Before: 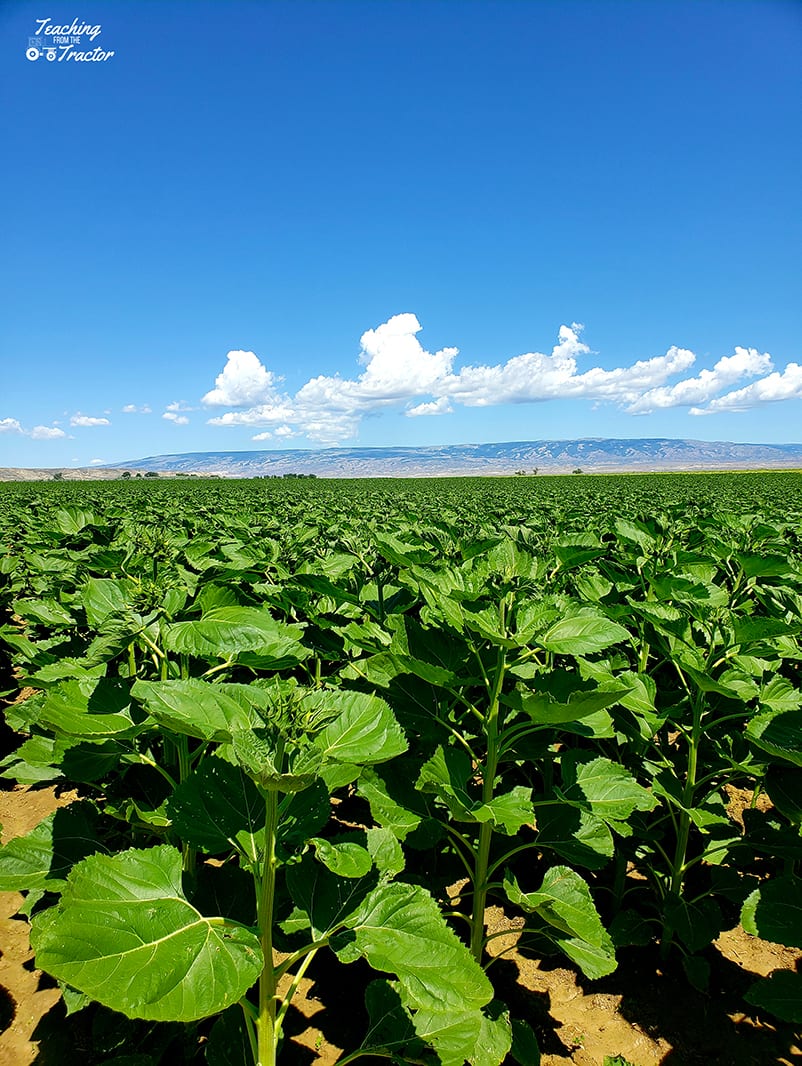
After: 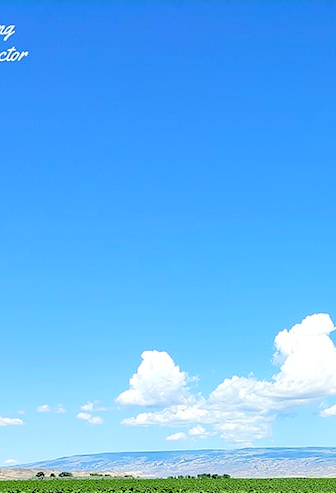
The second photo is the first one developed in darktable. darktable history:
crop and rotate: left 10.817%, top 0.062%, right 47.194%, bottom 53.626%
rgb levels: levels [[0.027, 0.429, 0.996], [0, 0.5, 1], [0, 0.5, 1]]
